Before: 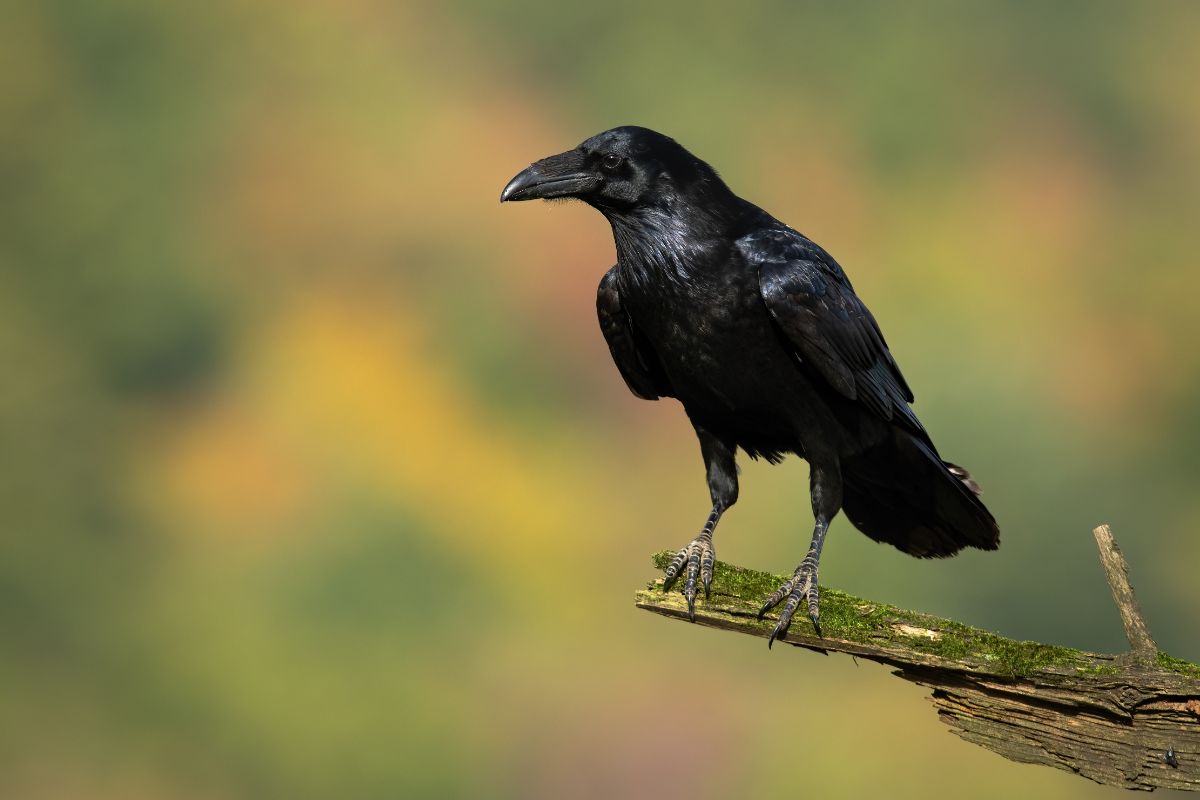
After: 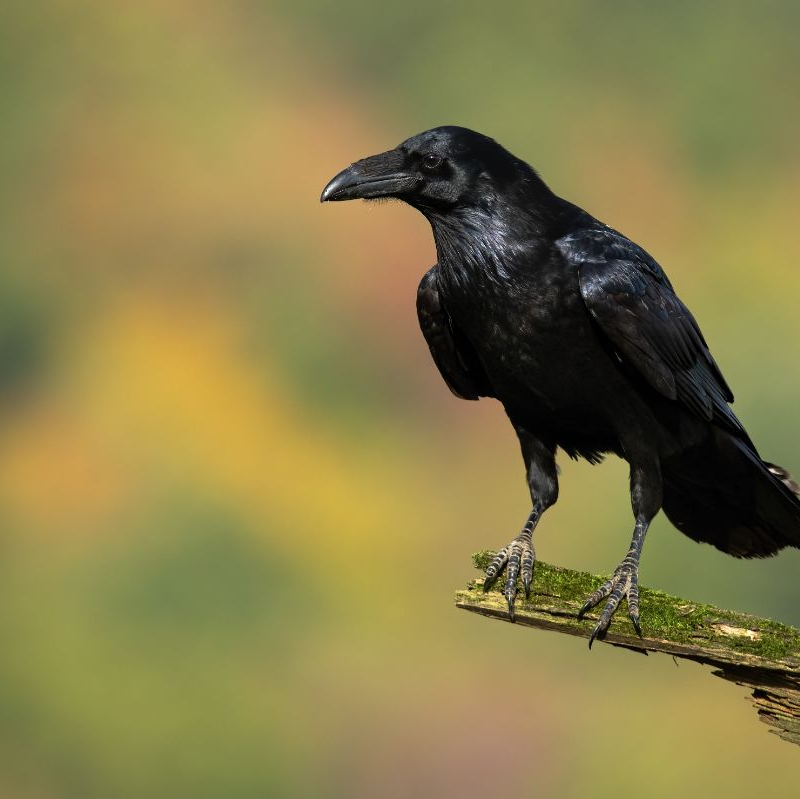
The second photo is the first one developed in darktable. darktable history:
crop and rotate: left 15.068%, right 18.264%
